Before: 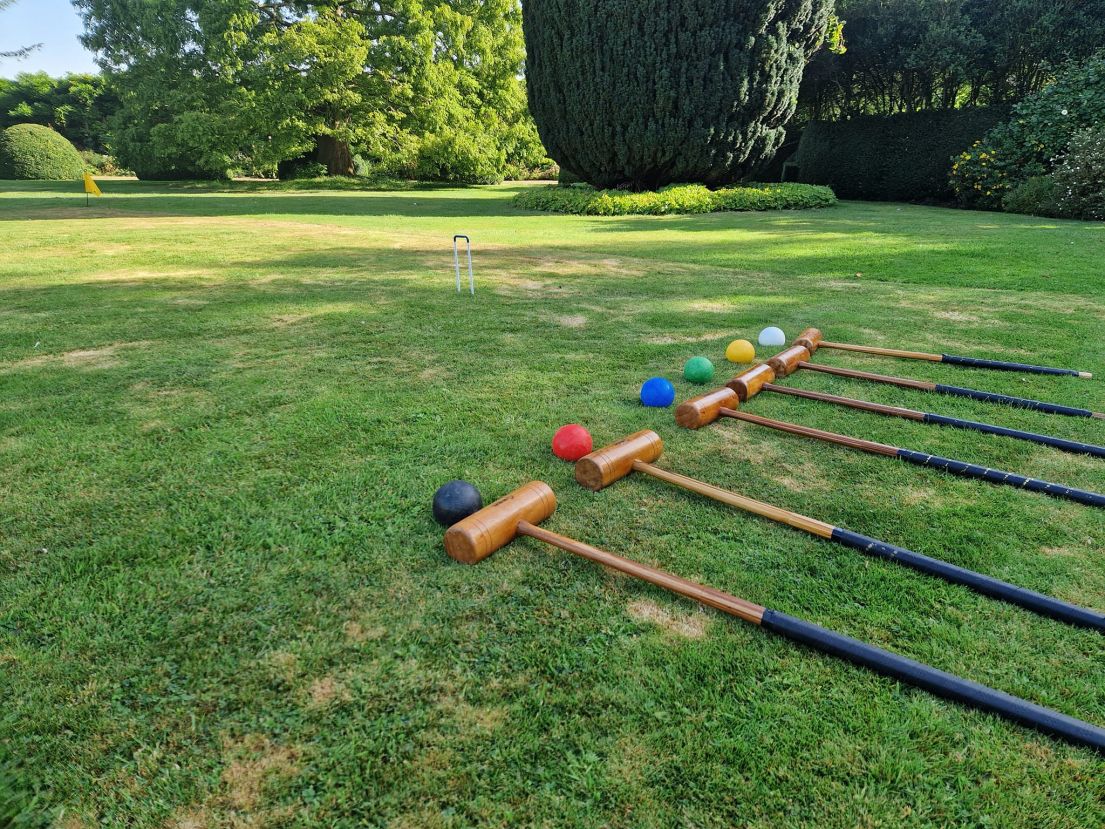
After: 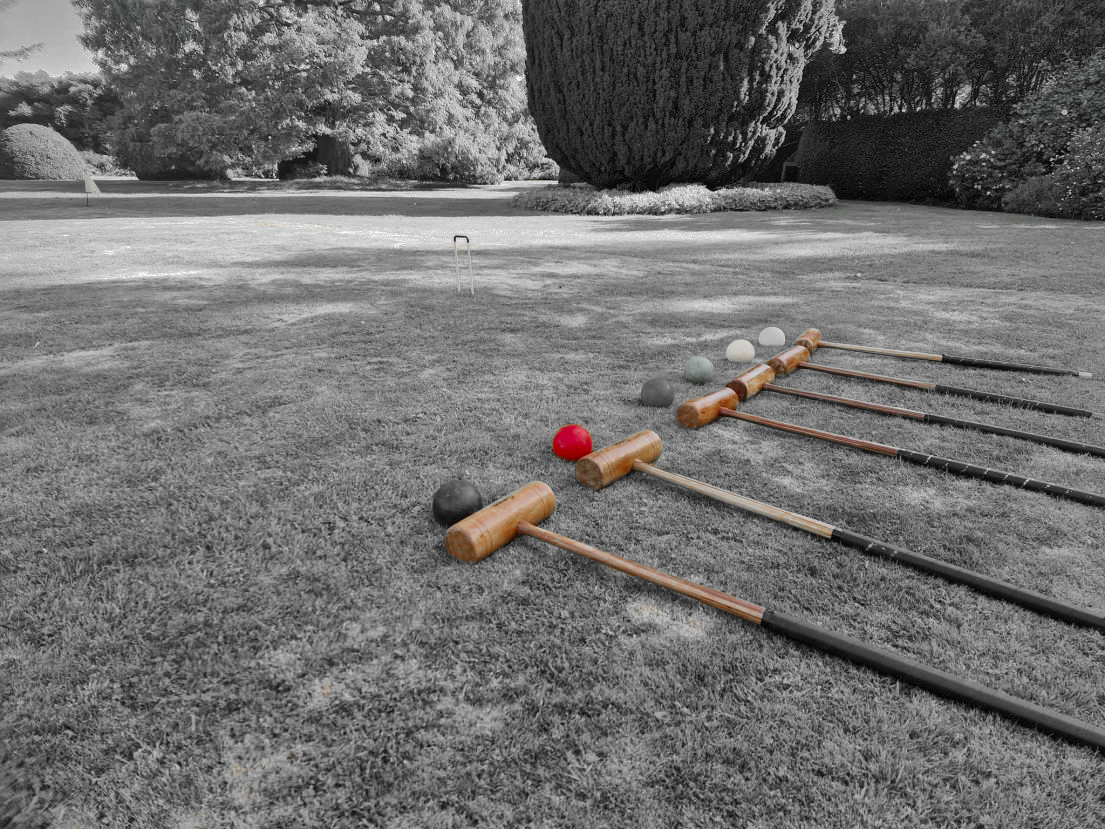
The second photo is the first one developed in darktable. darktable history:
shadows and highlights: shadows 38.43, highlights -74.54
color zones: curves: ch0 [(0, 0.497) (0.096, 0.361) (0.221, 0.538) (0.429, 0.5) (0.571, 0.5) (0.714, 0.5) (0.857, 0.5) (1, 0.497)]; ch1 [(0, 0.5) (0.143, 0.5) (0.257, -0.002) (0.429, 0.04) (0.571, -0.001) (0.714, -0.015) (0.857, 0.024) (1, 0.5)]
